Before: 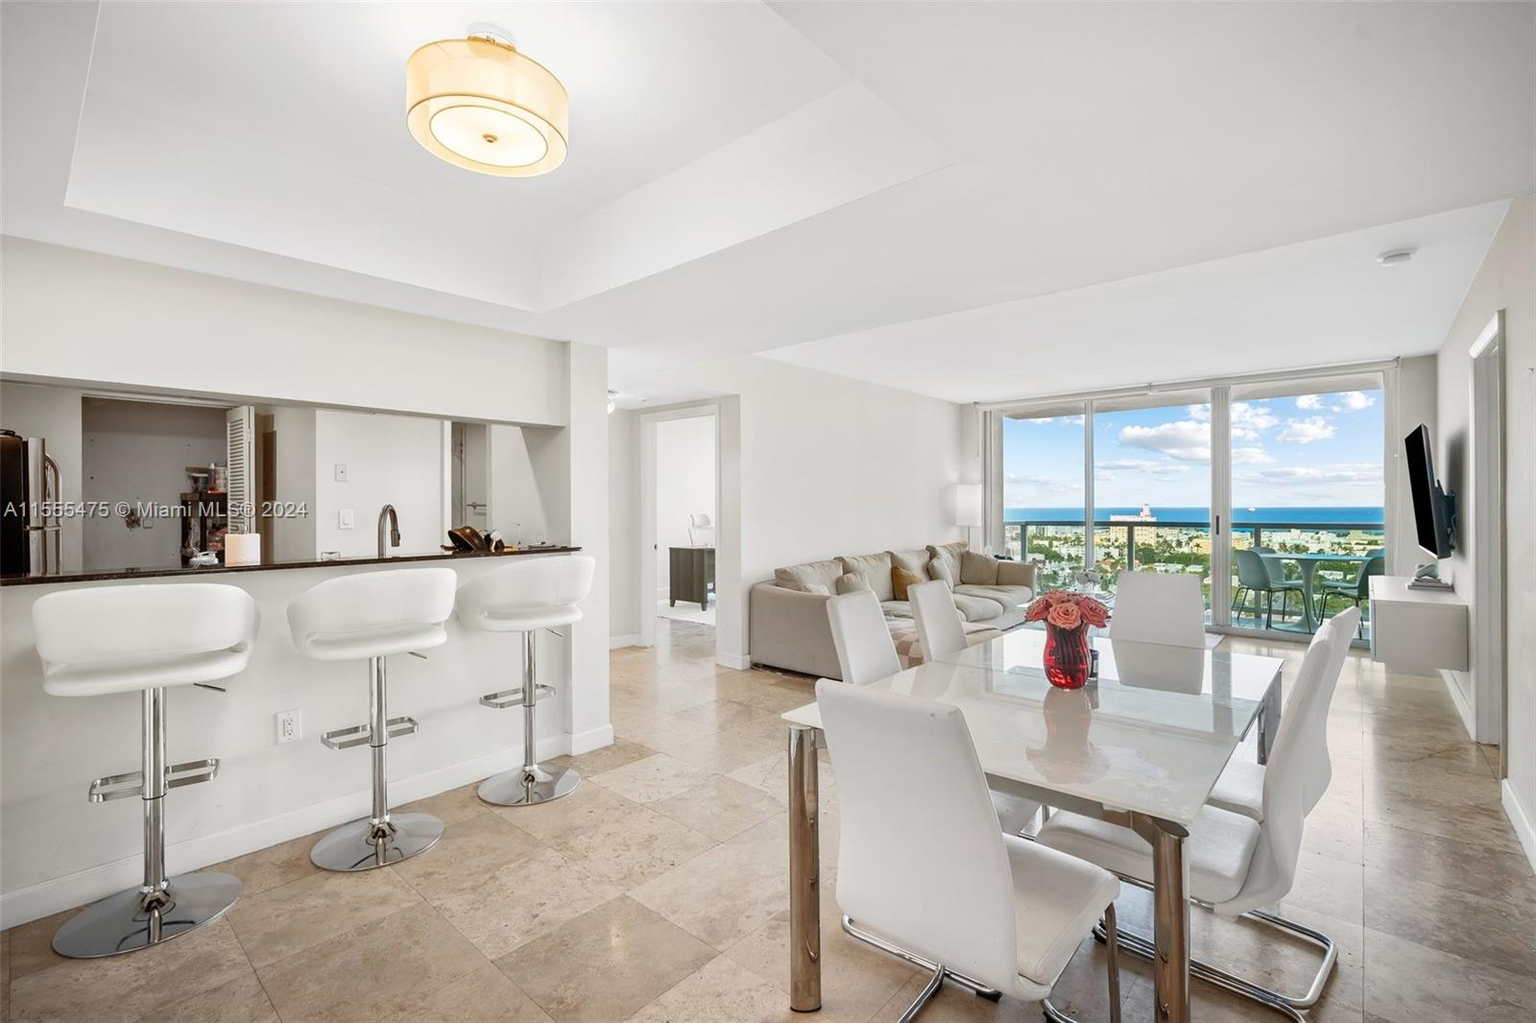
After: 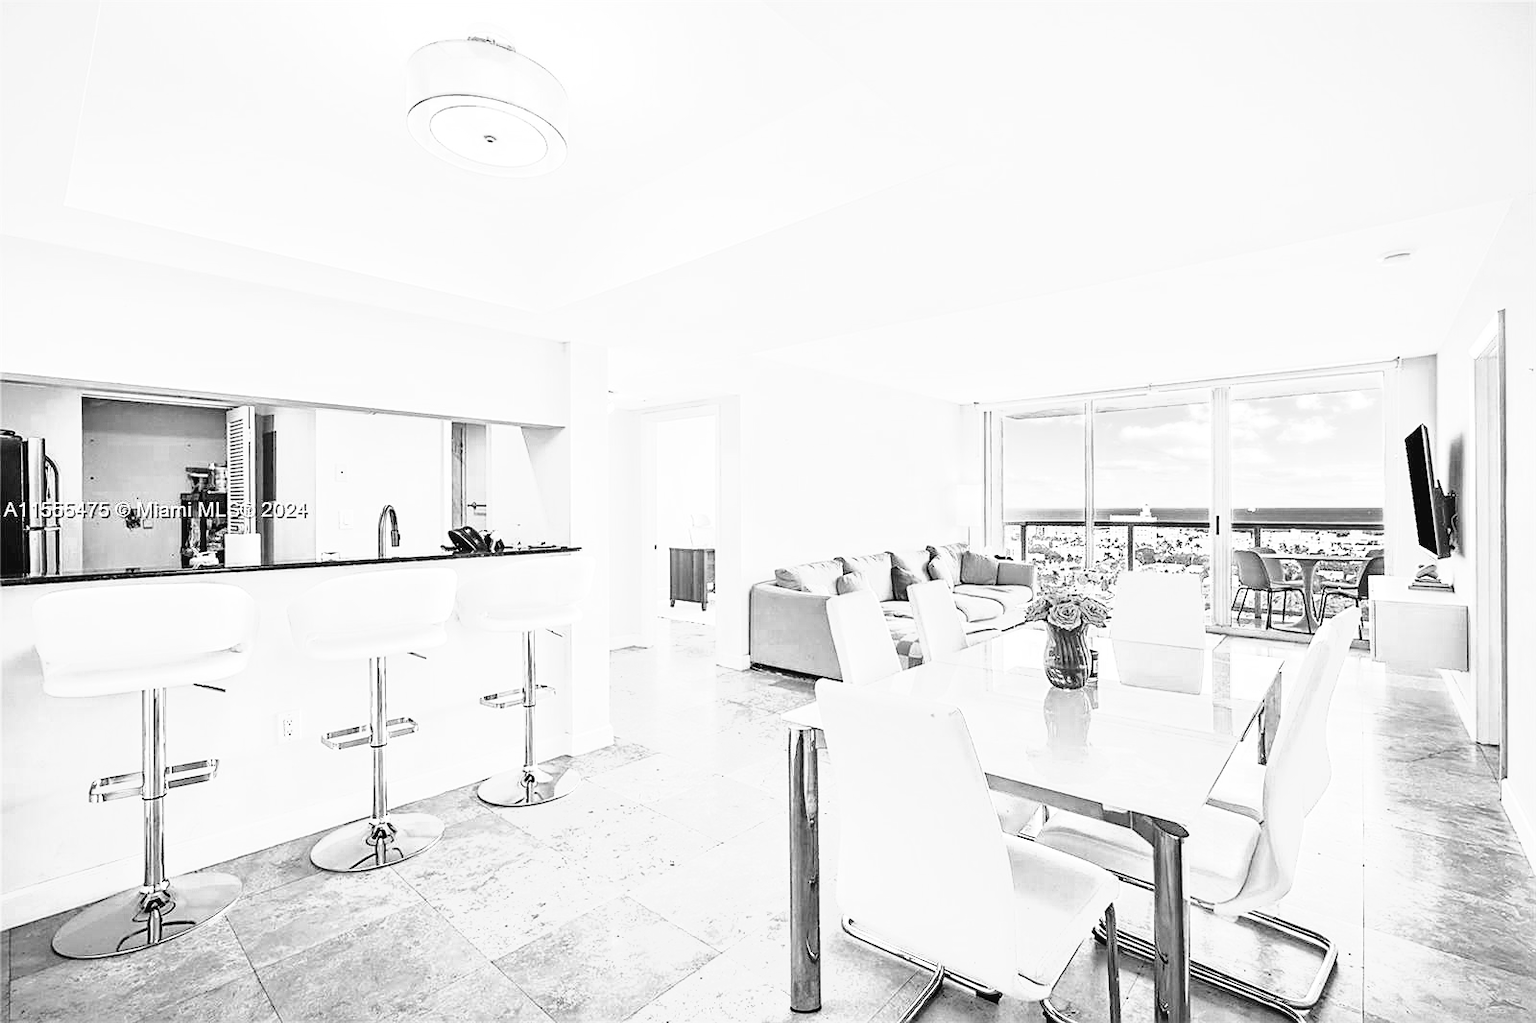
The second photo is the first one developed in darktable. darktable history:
exposure: black level correction 0, exposure 1.105 EV, compensate highlight preservation false
sharpen: on, module defaults
color zones: curves: ch0 [(0.002, 0.589) (0.107, 0.484) (0.146, 0.249) (0.217, 0.352) (0.309, 0.525) (0.39, 0.404) (0.455, 0.169) (0.597, 0.055) (0.724, 0.212) (0.775, 0.691) (0.869, 0.571) (1, 0.587)]; ch1 [(0, 0) (0.143, 0) (0.286, 0) (0.429, 0) (0.571, 0) (0.714, 0) (0.857, 0)]
contrast equalizer: octaves 7, y [[0.502, 0.517, 0.543, 0.576, 0.611, 0.631], [0.5 ×6], [0.5 ×6], [0 ×6], [0 ×6]]
color balance rgb: global offset › luminance 0.27%, perceptual saturation grading › global saturation -3.26%, perceptual saturation grading › shadows -1.221%, global vibrance 30.549%
base curve: curves: ch0 [(0, 0) (0.025, 0.046) (0.112, 0.277) (0.467, 0.74) (0.814, 0.929) (1, 0.942)], preserve colors none
shadows and highlights: shadows 37.64, highlights -27.21, soften with gaussian
